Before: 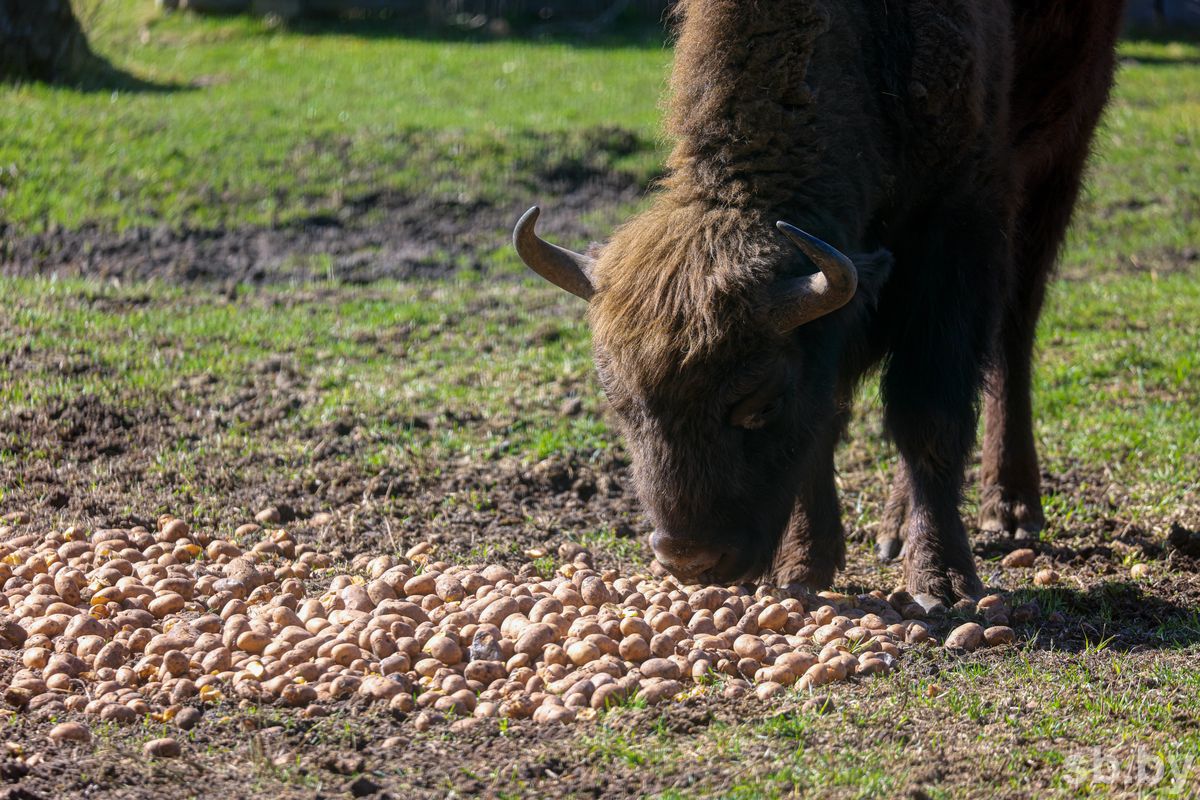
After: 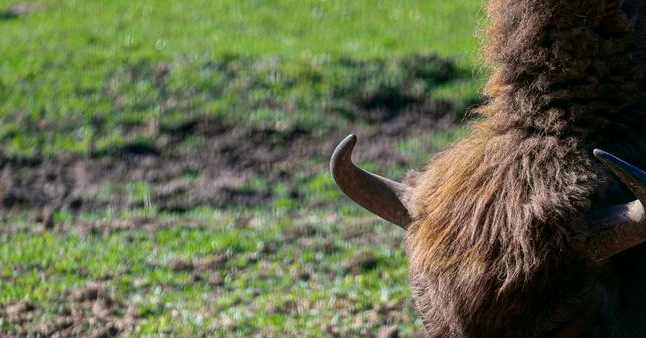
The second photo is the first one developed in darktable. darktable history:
crop: left 15.306%, top 9.065%, right 30.789%, bottom 48.638%
tone curve: curves: ch0 [(0, 0) (0.059, 0.027) (0.162, 0.125) (0.304, 0.279) (0.547, 0.532) (0.828, 0.815) (1, 0.983)]; ch1 [(0, 0) (0.23, 0.166) (0.34, 0.308) (0.371, 0.337) (0.429, 0.411) (0.477, 0.462) (0.499, 0.498) (0.529, 0.537) (0.559, 0.582) (0.743, 0.798) (1, 1)]; ch2 [(0, 0) (0.431, 0.414) (0.498, 0.503) (0.524, 0.528) (0.568, 0.546) (0.6, 0.597) (0.634, 0.645) (0.728, 0.742) (1, 1)], color space Lab, independent channels, preserve colors none
local contrast: mode bilateral grid, contrast 20, coarseness 50, detail 120%, midtone range 0.2
